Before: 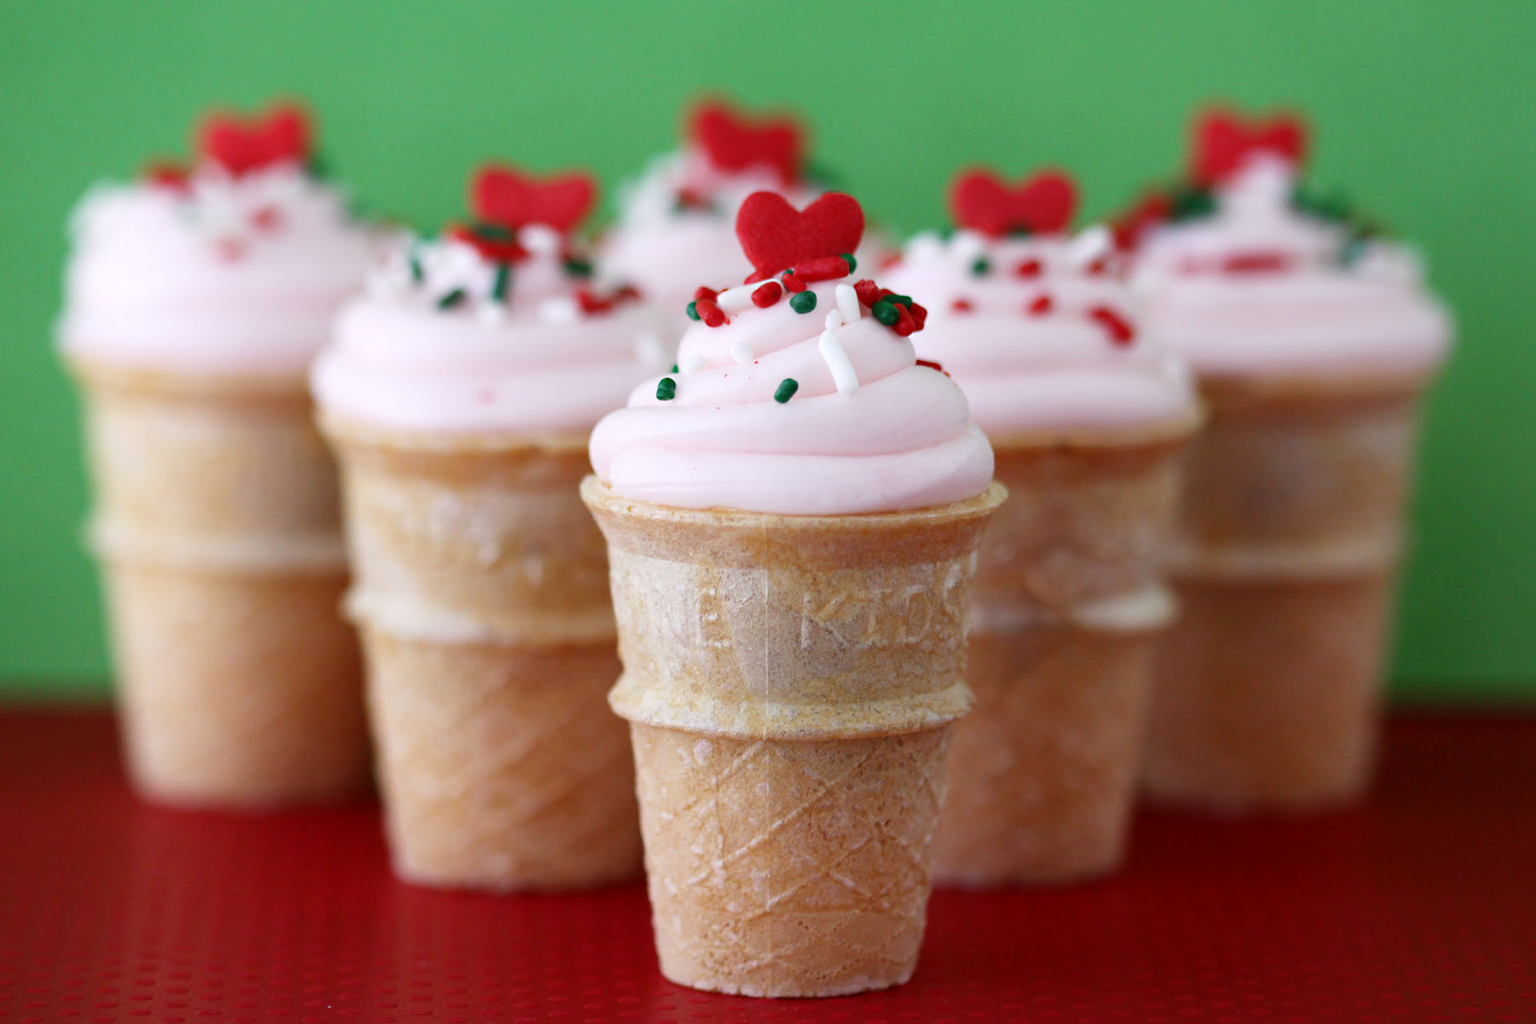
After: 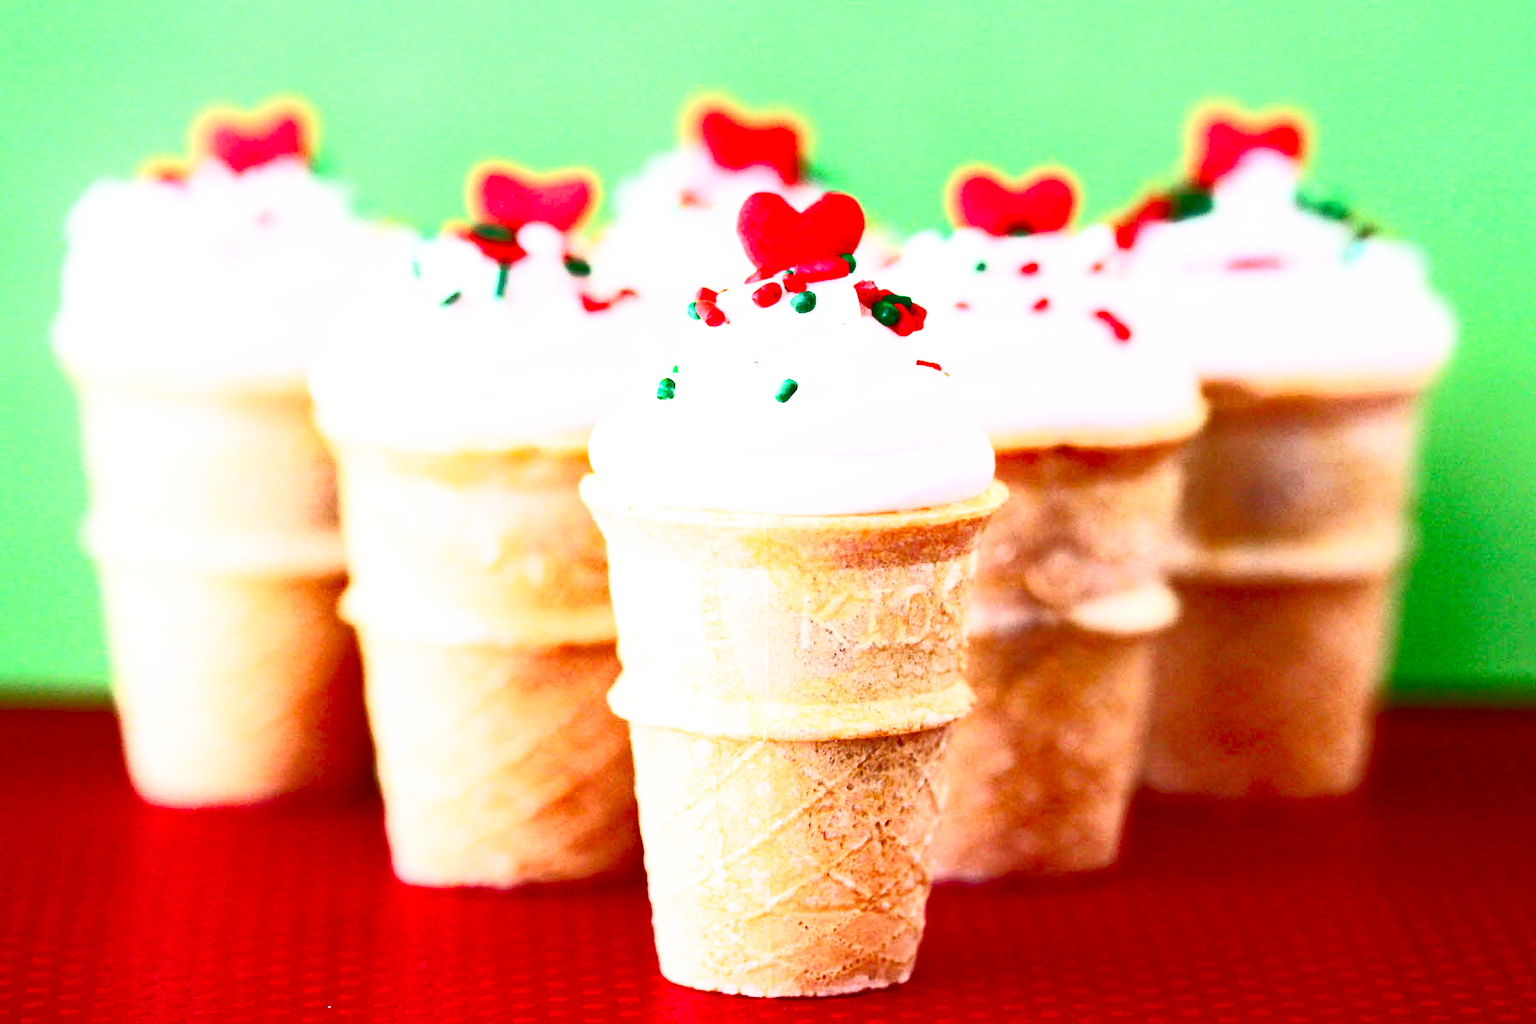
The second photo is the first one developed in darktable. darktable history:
tone equalizer: -8 EV -0.001 EV, -7 EV 0.001 EV, -6 EV -0.002 EV, -5 EV -0.003 EV, -4 EV -0.062 EV, -3 EV -0.222 EV, -2 EV -0.267 EV, -1 EV 0.105 EV, +0 EV 0.303 EV
contrast brightness saturation: contrast 0.83, brightness 0.59, saturation 0.59
filmic rgb: middle gray luminance 9.23%, black relative exposure -10.55 EV, white relative exposure 3.45 EV, threshold 6 EV, target black luminance 0%, hardness 5.98, latitude 59.69%, contrast 1.087, highlights saturation mix 5%, shadows ↔ highlights balance 29.23%, add noise in highlights 0, preserve chrominance no, color science v3 (2019), use custom middle-gray values true, iterations of high-quality reconstruction 0, contrast in highlights soft, enable highlight reconstruction true
